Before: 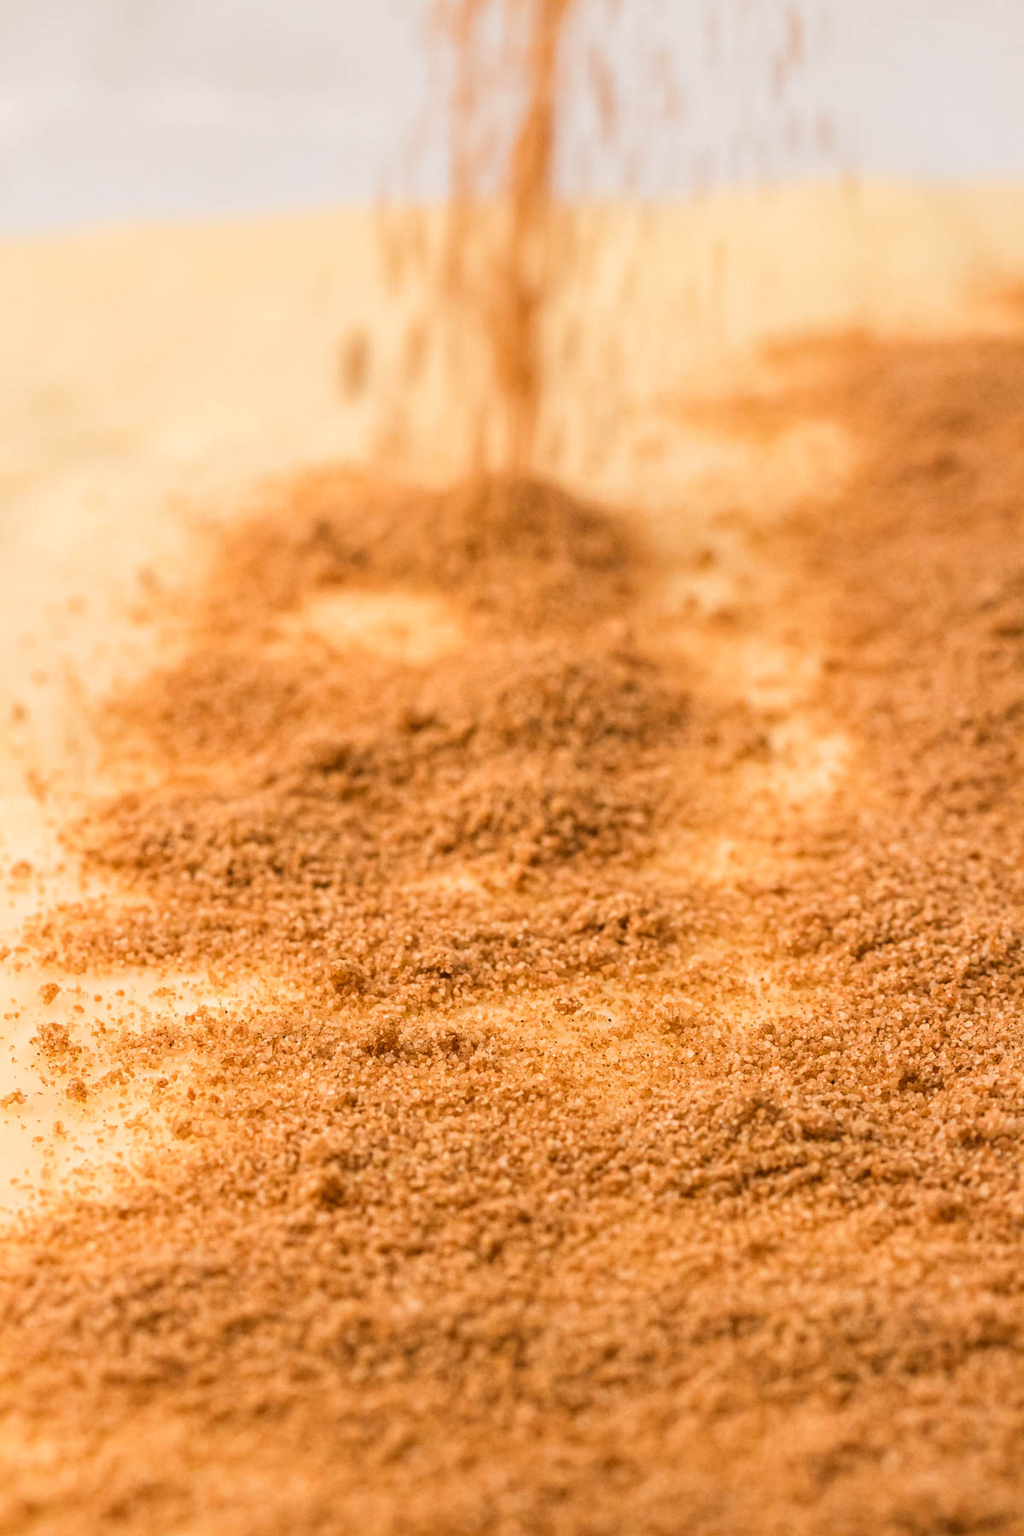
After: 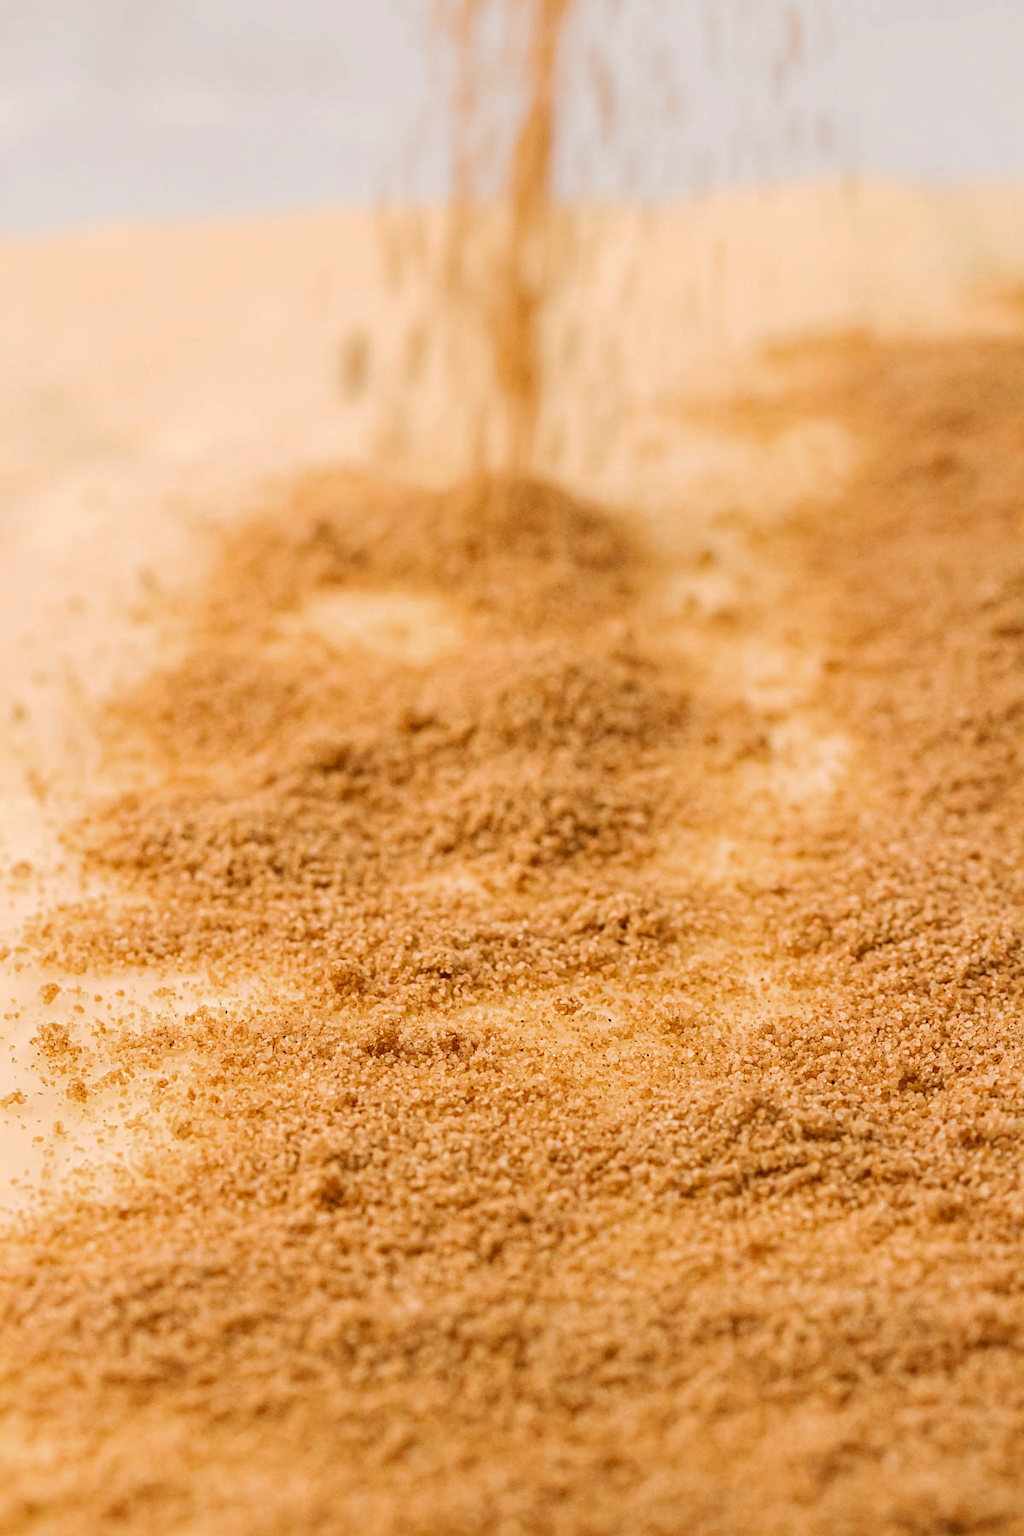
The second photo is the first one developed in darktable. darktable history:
sharpen: amount 0.21
base curve: curves: ch0 [(0, 0) (0.235, 0.266) (0.503, 0.496) (0.786, 0.72) (1, 1)], preserve colors none
